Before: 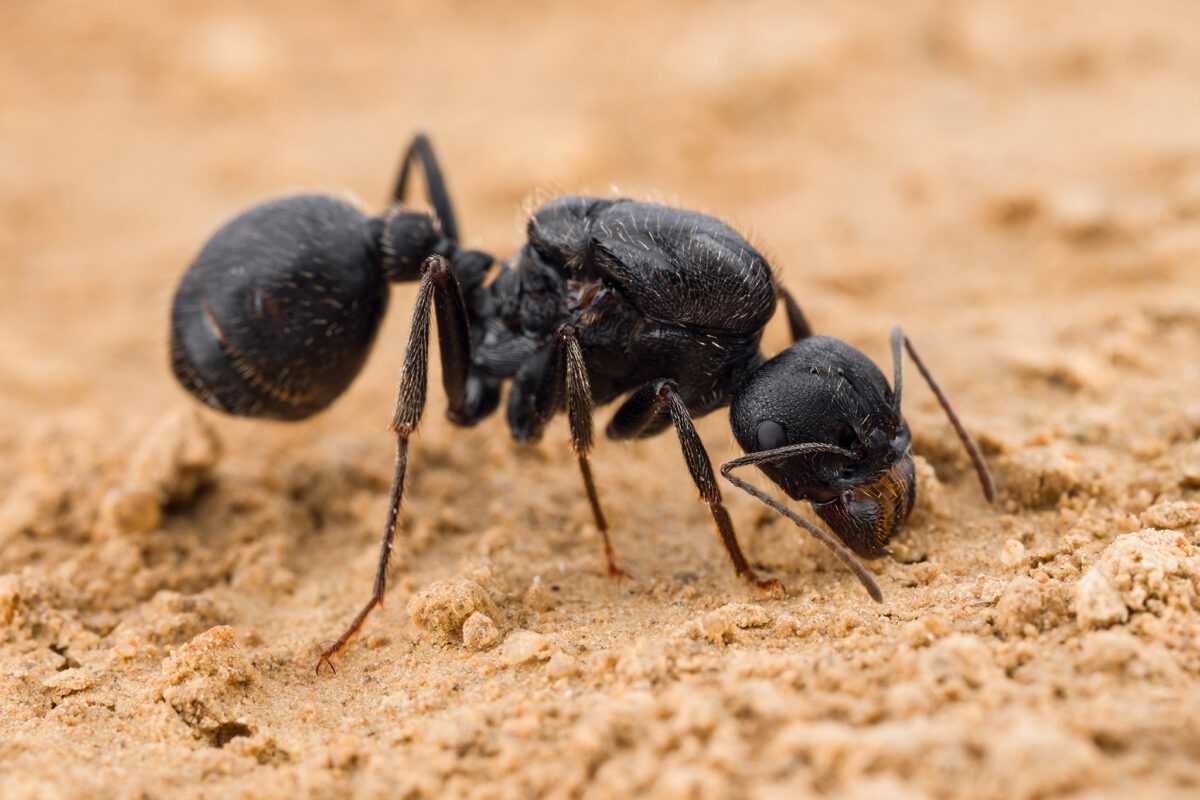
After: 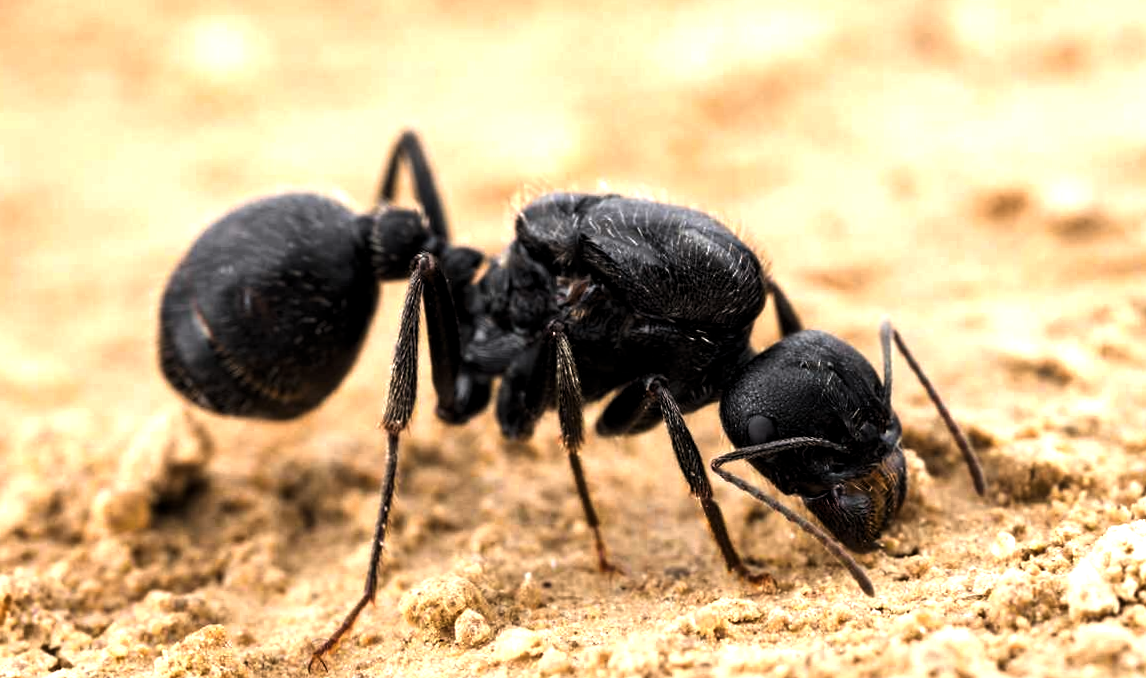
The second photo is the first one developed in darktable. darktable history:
levels: levels [0.044, 0.475, 0.791]
crop and rotate: angle 0.474°, left 0.278%, right 3.015%, bottom 14.189%
